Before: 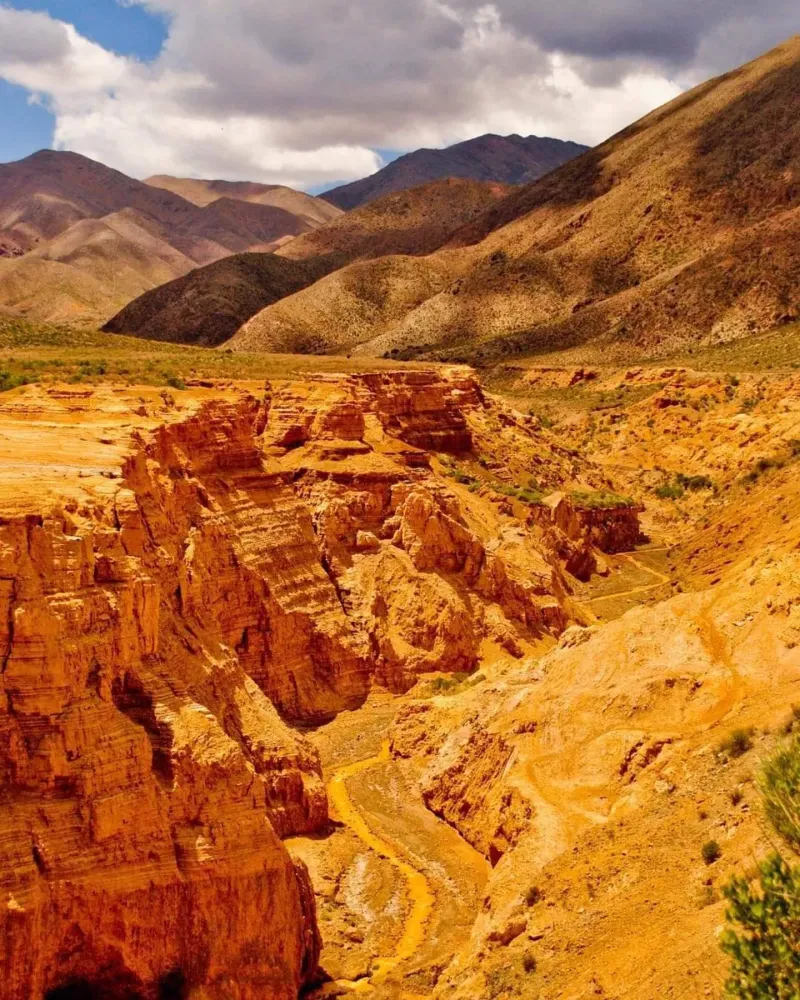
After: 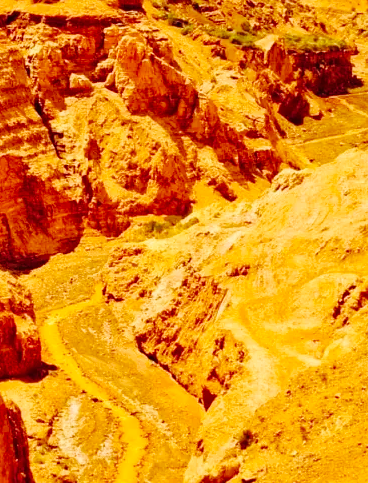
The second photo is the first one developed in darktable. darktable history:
crop: left 35.899%, top 45.724%, right 18.074%, bottom 5.957%
base curve: curves: ch0 [(0, 0) (0.036, 0.025) (0.121, 0.166) (0.206, 0.329) (0.605, 0.79) (1, 1)], preserve colors none
